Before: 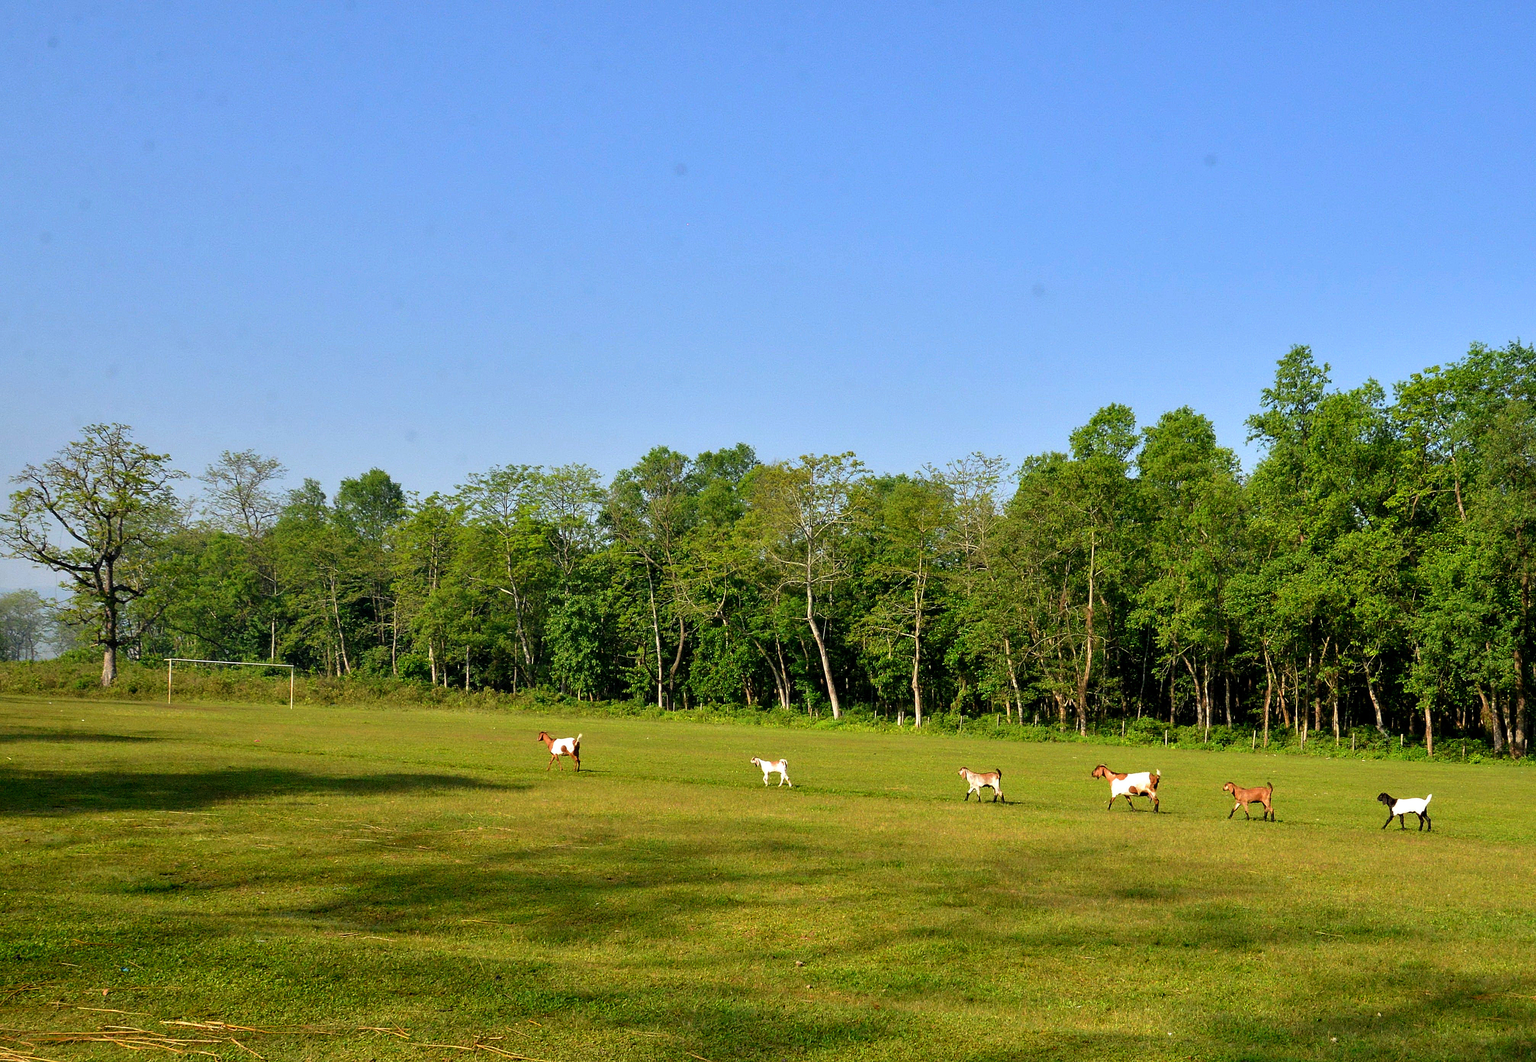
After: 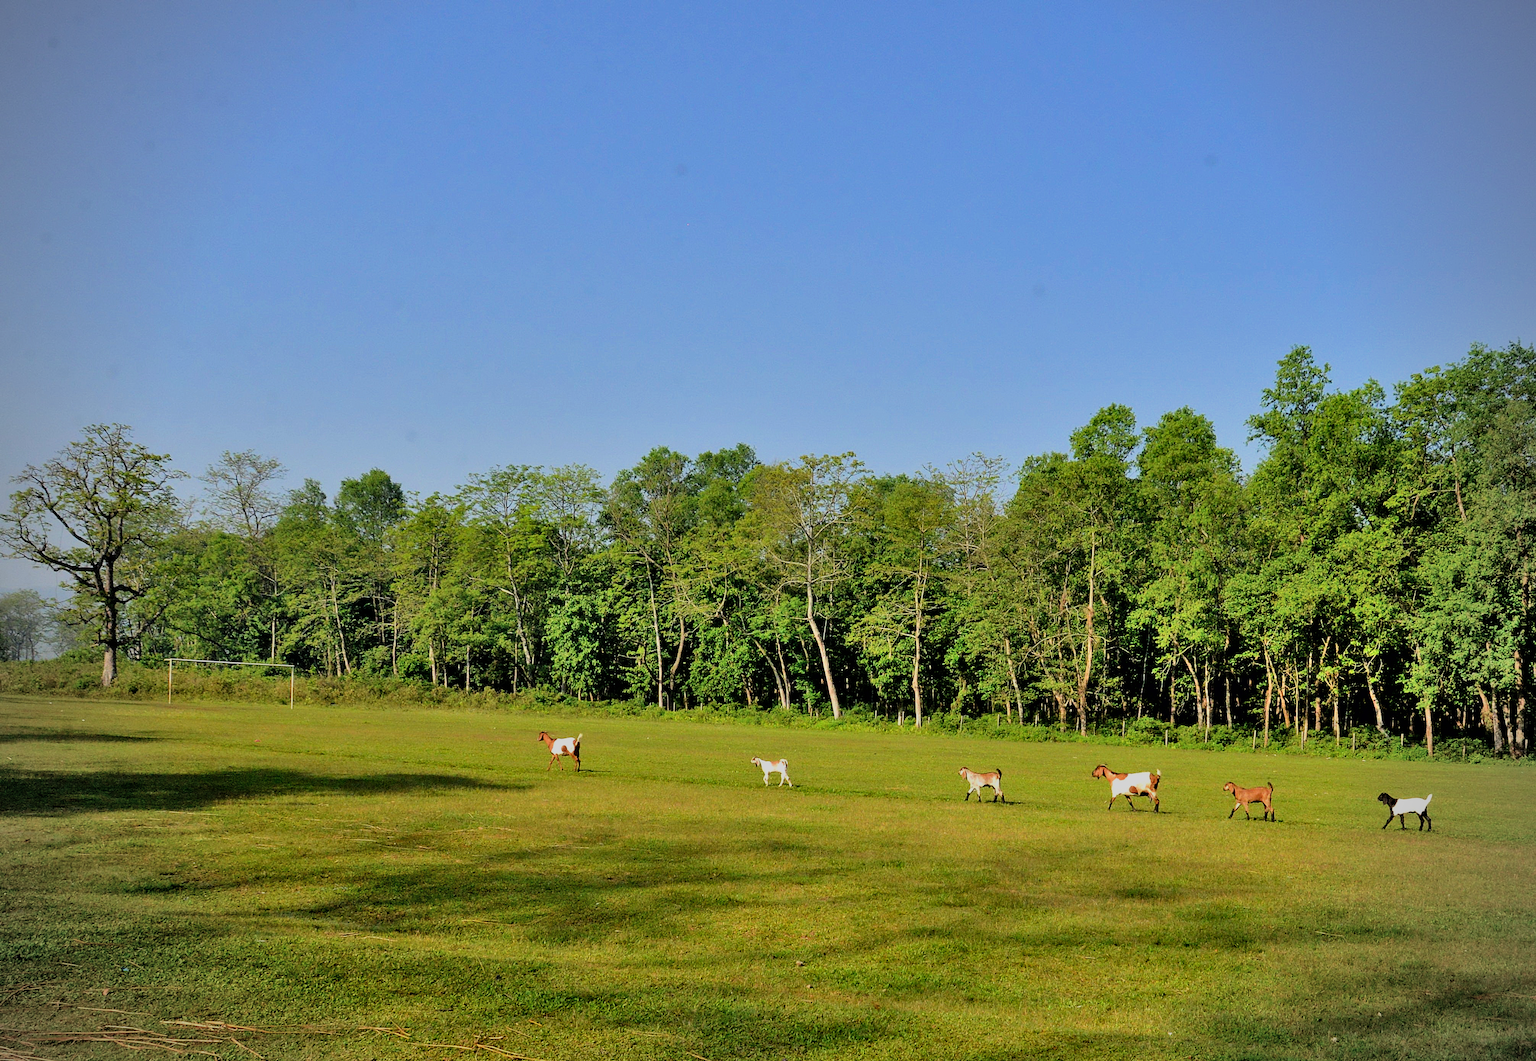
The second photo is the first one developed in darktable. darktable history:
filmic rgb: black relative exposure -7.65 EV, white relative exposure 4.56 EV, hardness 3.61, color science v6 (2022)
vignetting: on, module defaults
shadows and highlights: shadows 75, highlights -25, soften with gaussian
